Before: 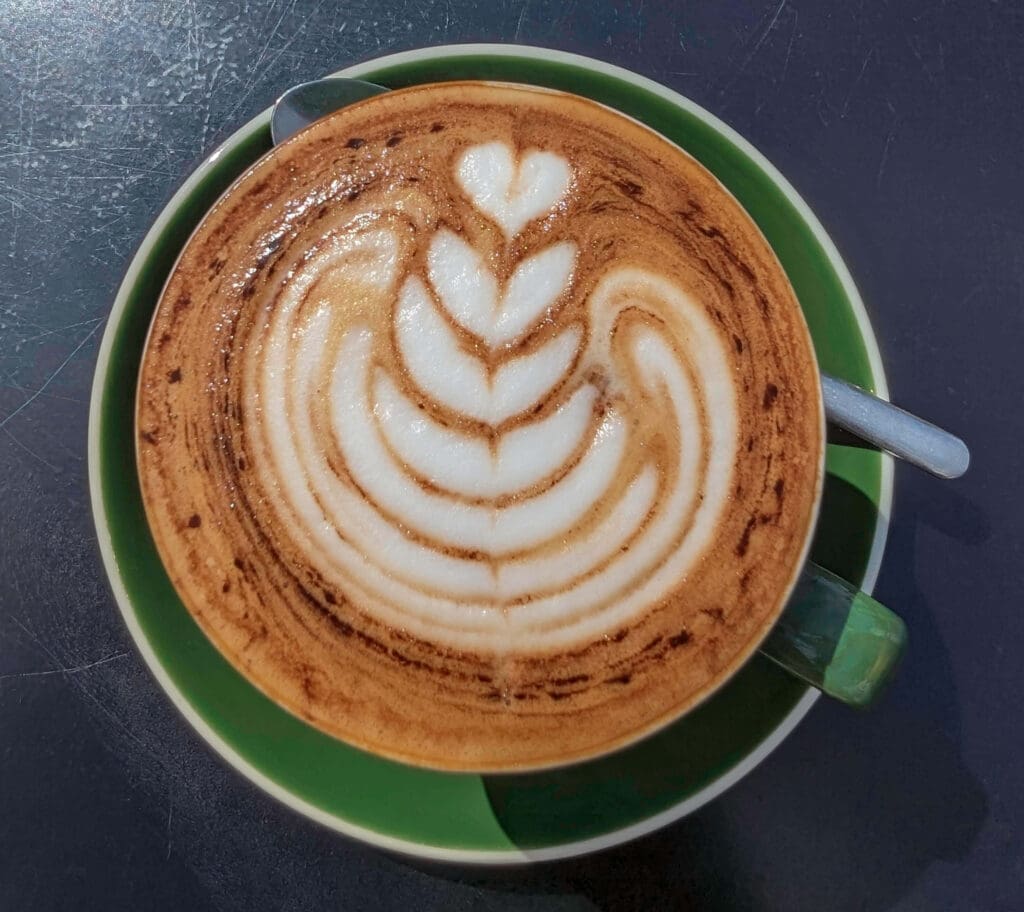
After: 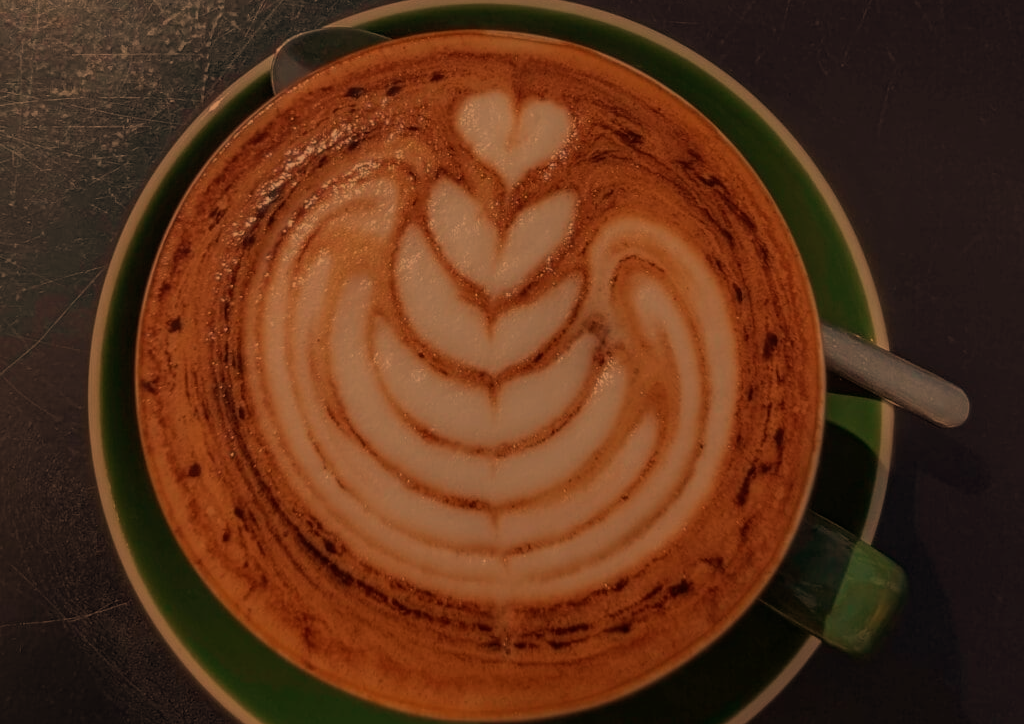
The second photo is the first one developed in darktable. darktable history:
exposure: exposure -2.002 EV, compensate highlight preservation false
white balance: red 1.467, blue 0.684
crop and rotate: top 5.667%, bottom 14.937%
